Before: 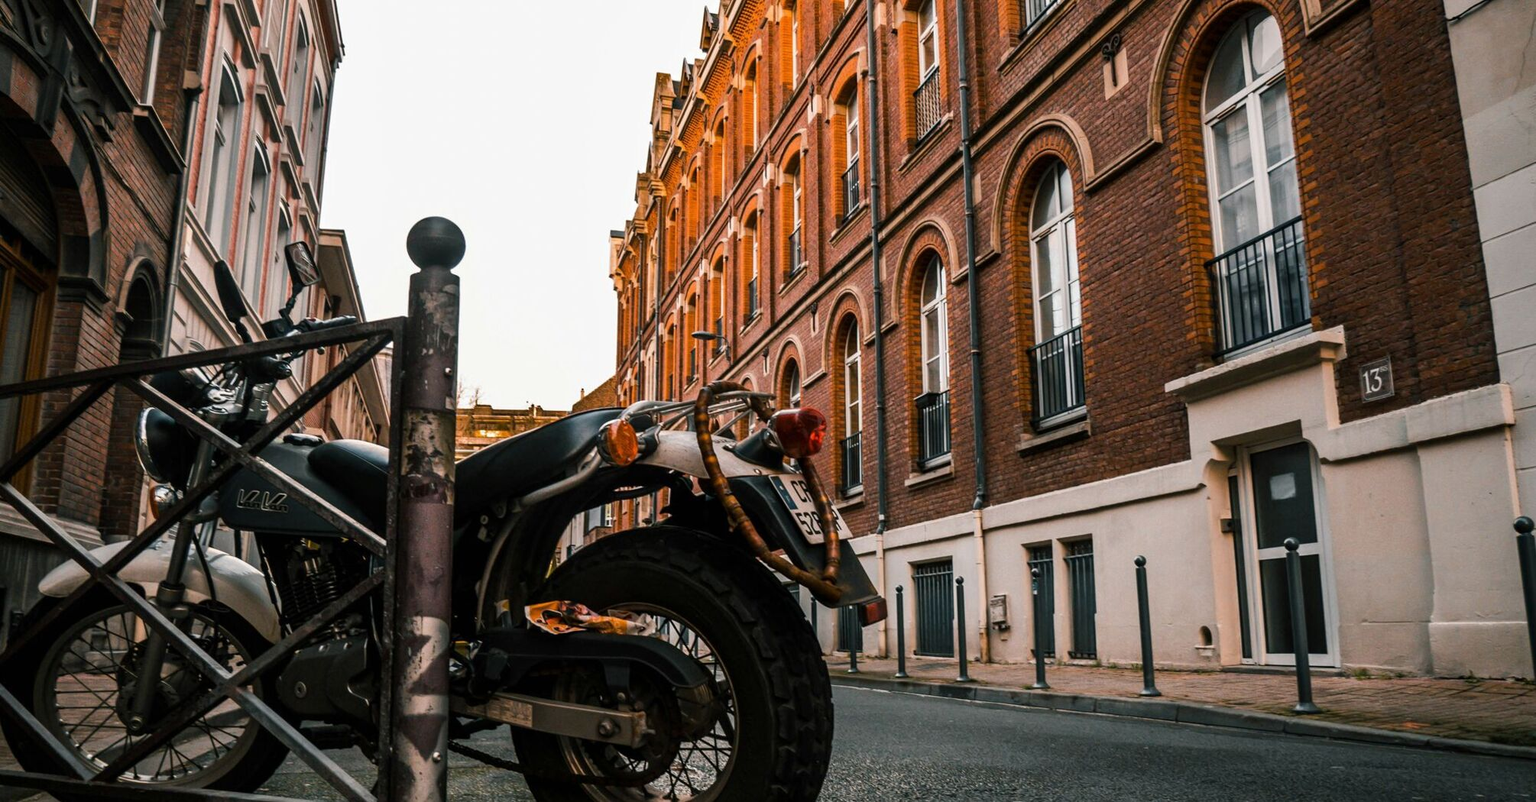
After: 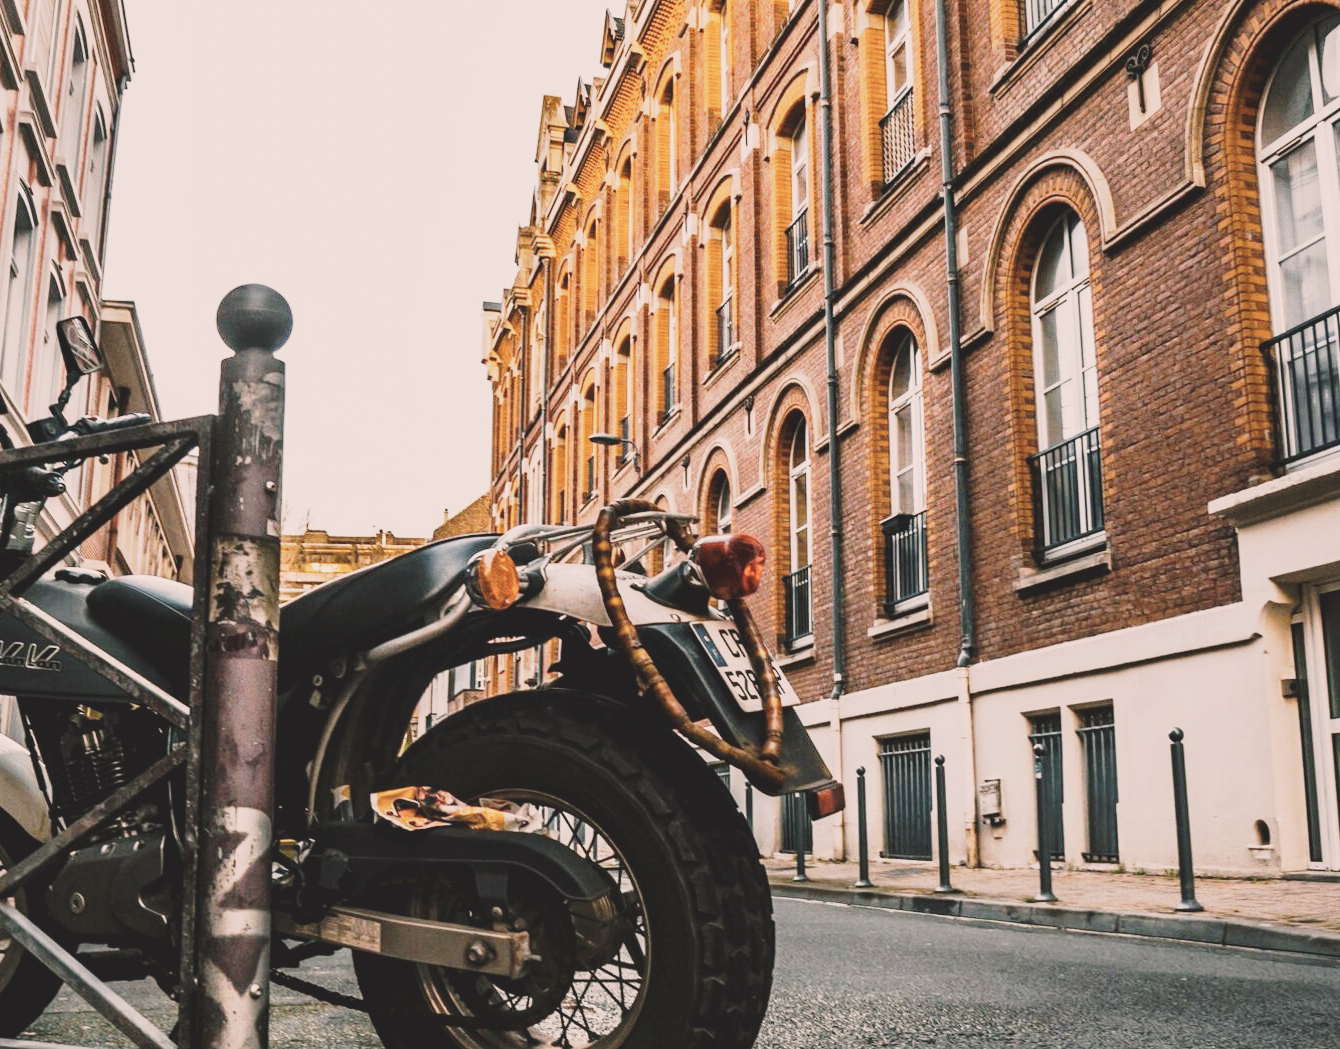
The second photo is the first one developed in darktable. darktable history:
exposure: exposure 0.781 EV, compensate highlight preservation false
color correction: highlights a* 5.81, highlights b* 4.84
contrast equalizer: octaves 7, y [[0.6 ×6], [0.55 ×6], [0 ×6], [0 ×6], [0 ×6]], mix 0.35
crop and rotate: left 15.754%, right 17.579%
base curve: curves: ch0 [(0, 0) (0.028, 0.03) (0.121, 0.232) (0.46, 0.748) (0.859, 0.968) (1, 1)], preserve colors none
contrast brightness saturation: contrast -0.26, saturation -0.43
